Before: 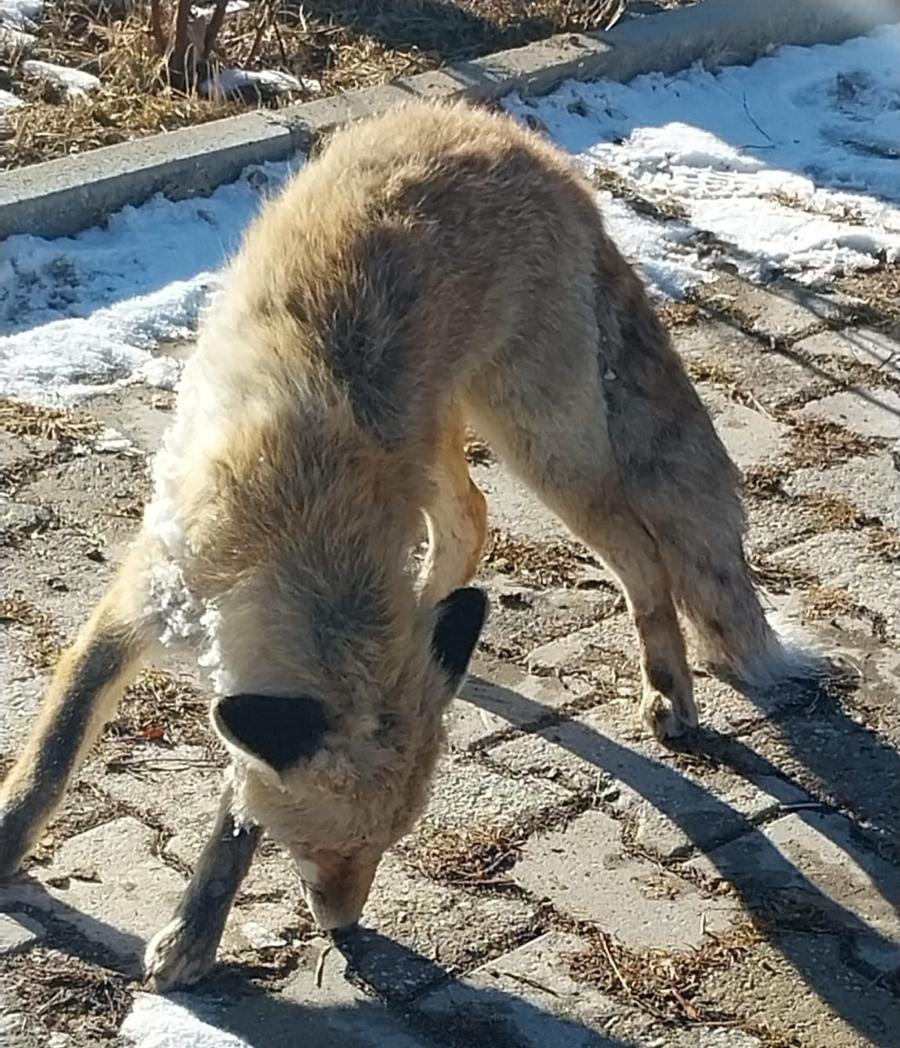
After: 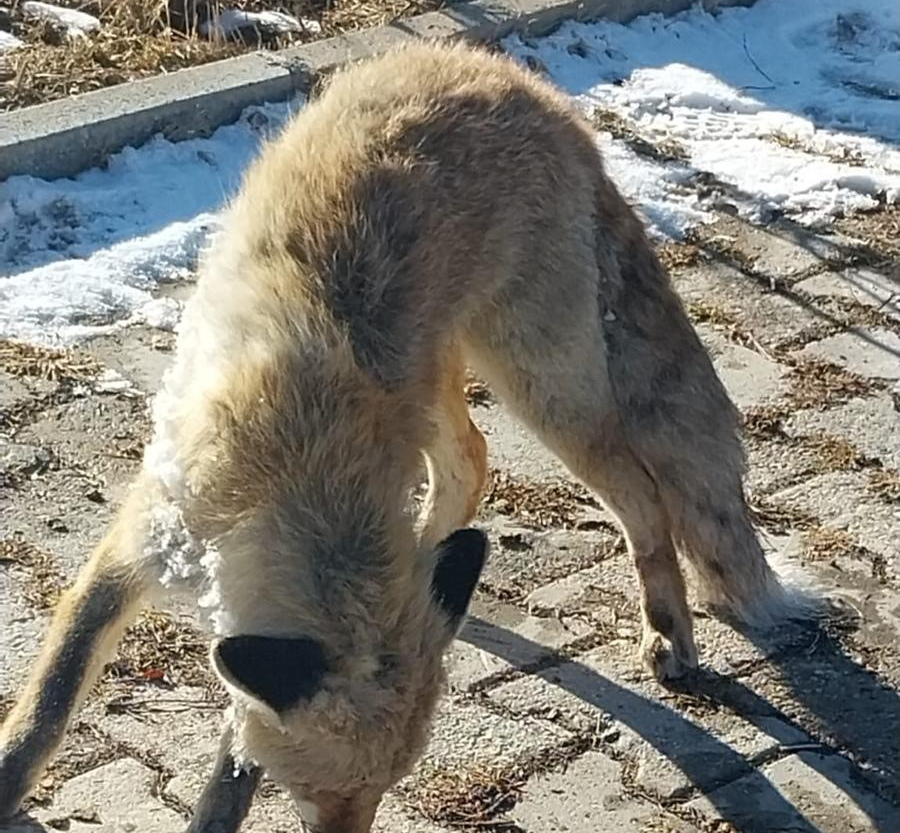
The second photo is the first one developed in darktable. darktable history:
crop and rotate: top 5.655%, bottom 14.784%
